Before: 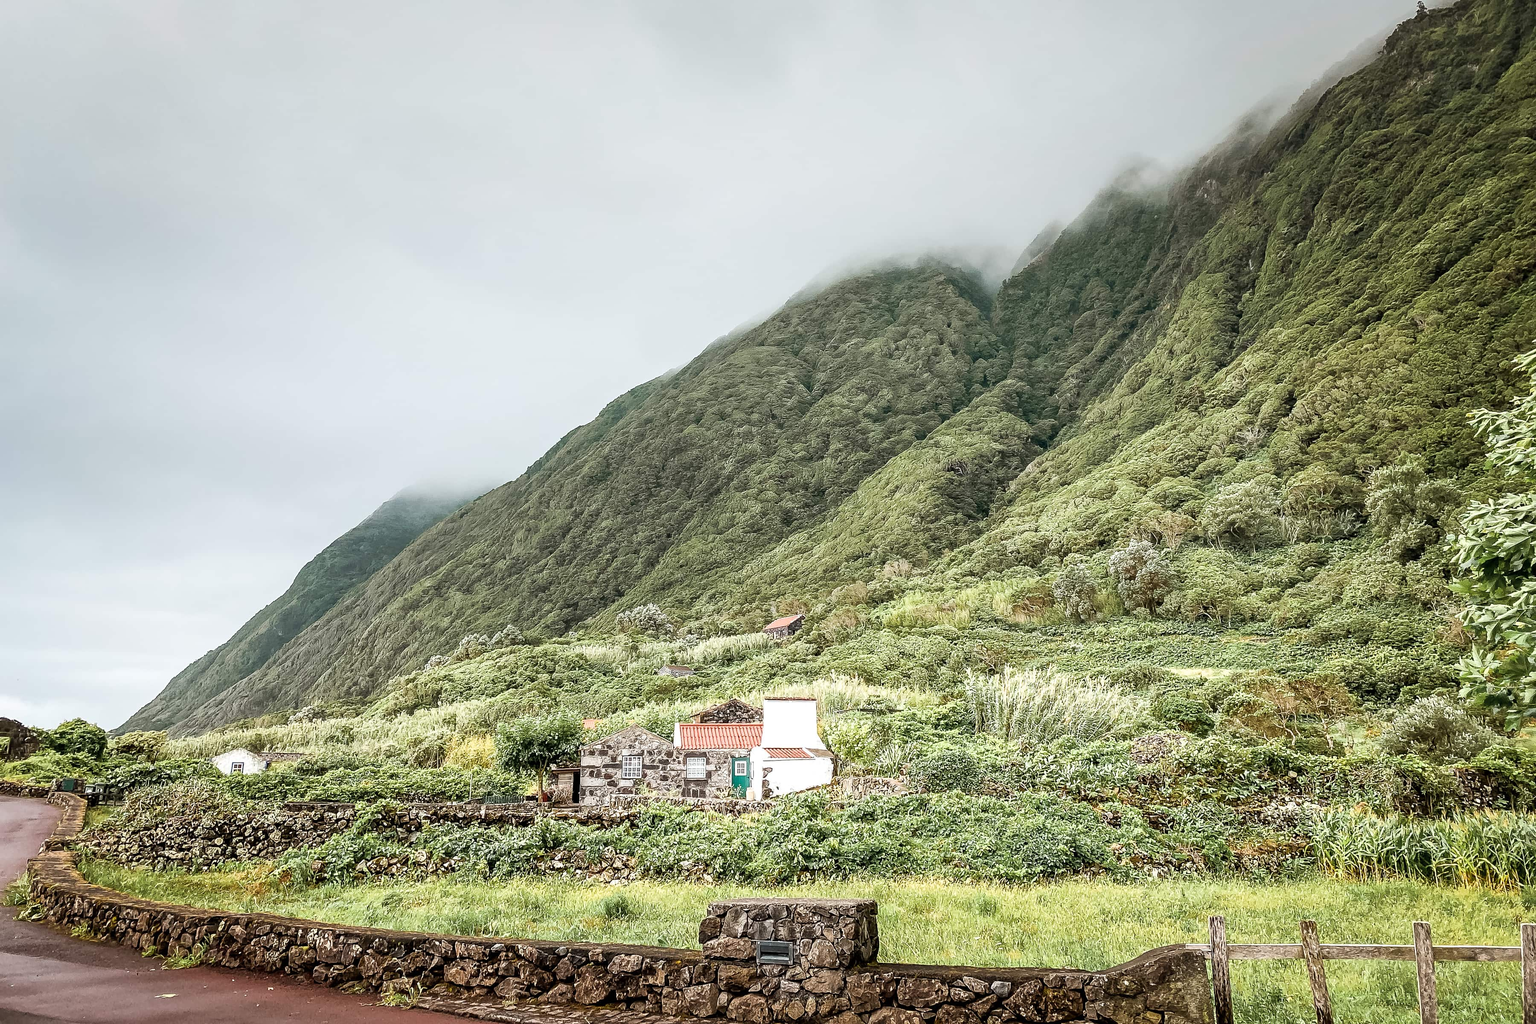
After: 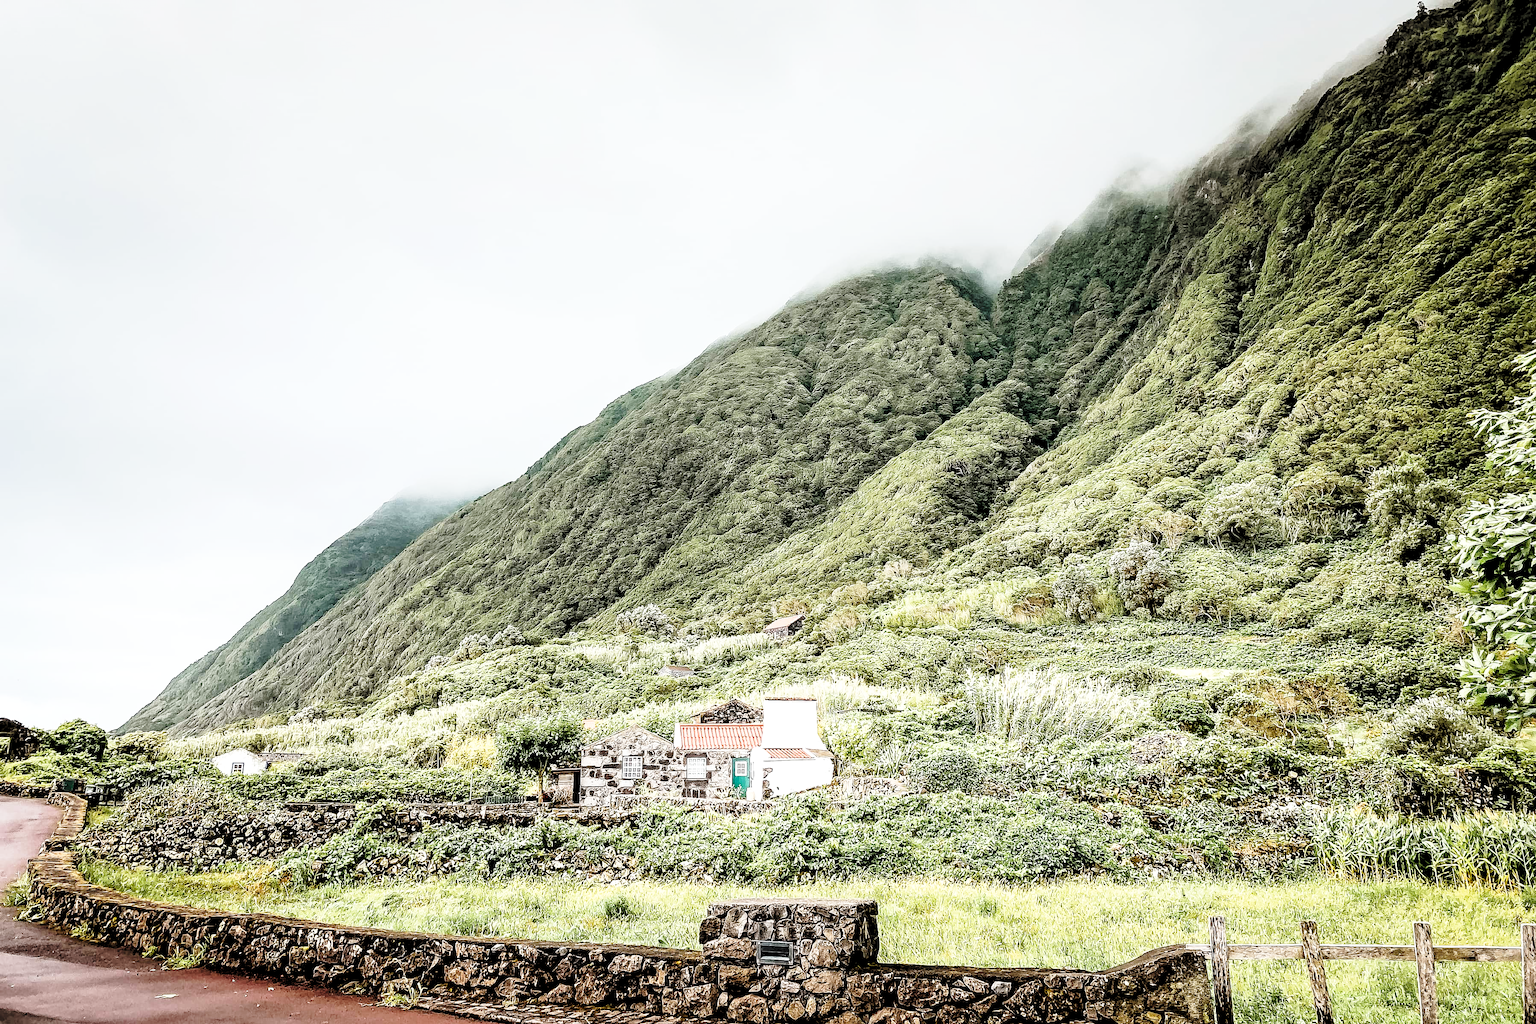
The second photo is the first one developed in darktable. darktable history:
base curve: curves: ch0 [(0, 0) (0.028, 0.03) (0.121, 0.232) (0.46, 0.748) (0.859, 0.968) (1, 1)], preserve colors none
rgb levels: levels [[0.034, 0.472, 0.904], [0, 0.5, 1], [0, 0.5, 1]]
